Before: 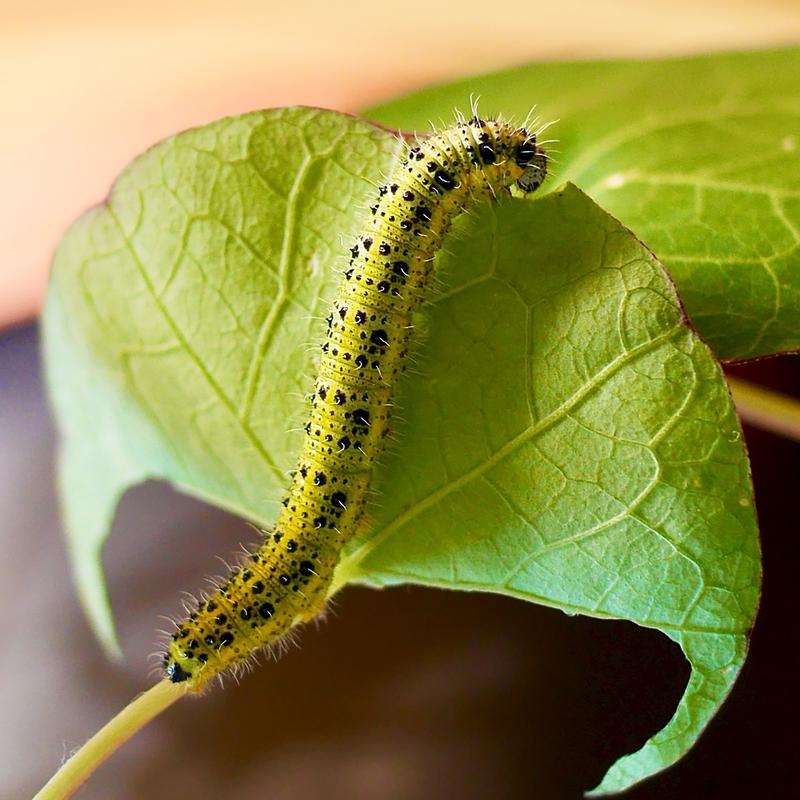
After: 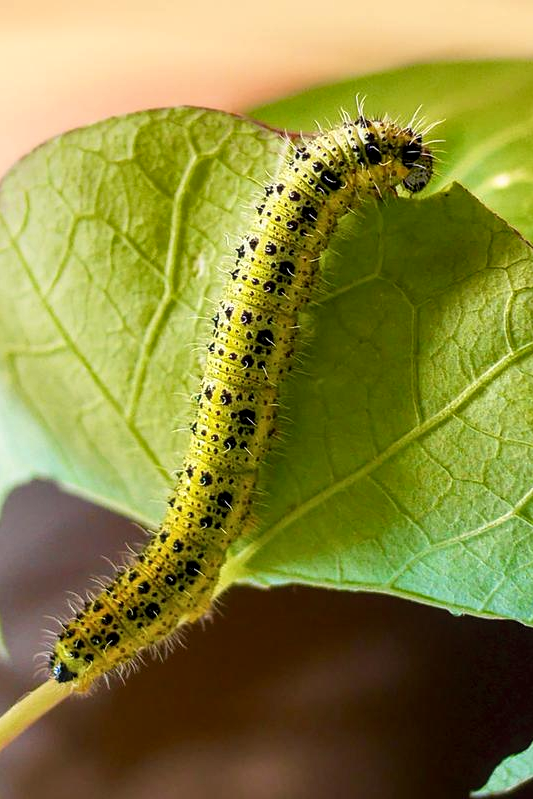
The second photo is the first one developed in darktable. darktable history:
crop and rotate: left 14.367%, right 18.936%
local contrast: detail 130%
